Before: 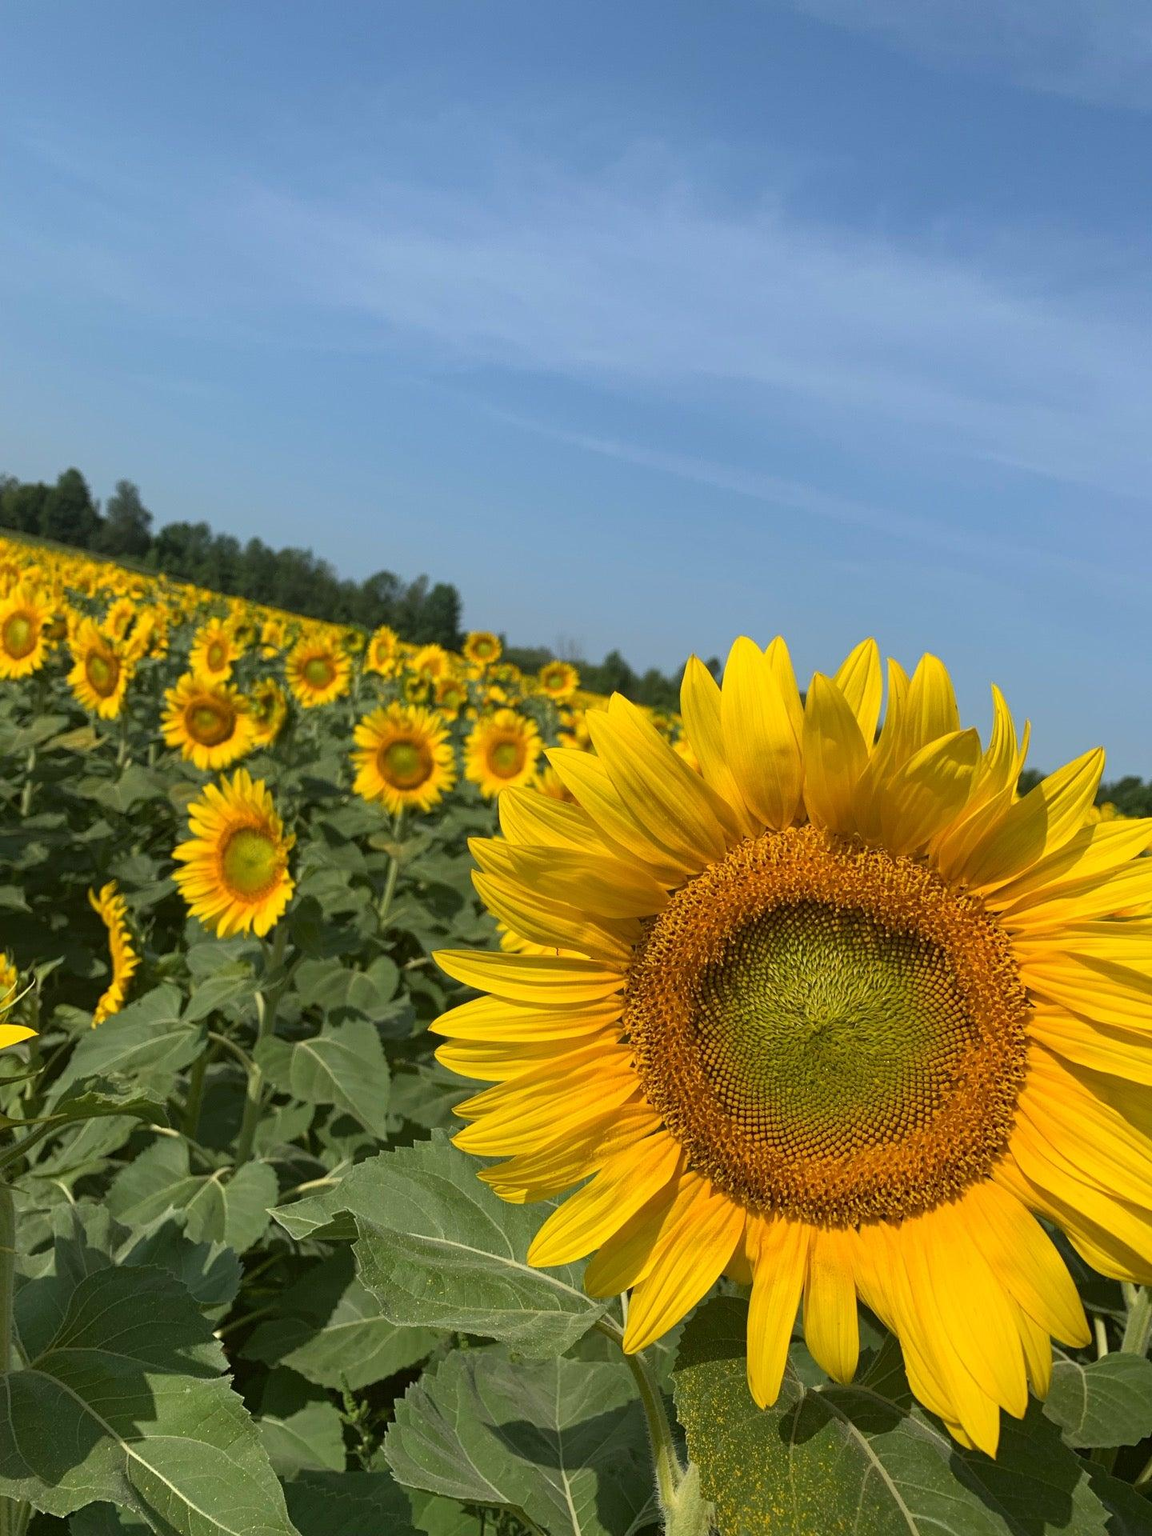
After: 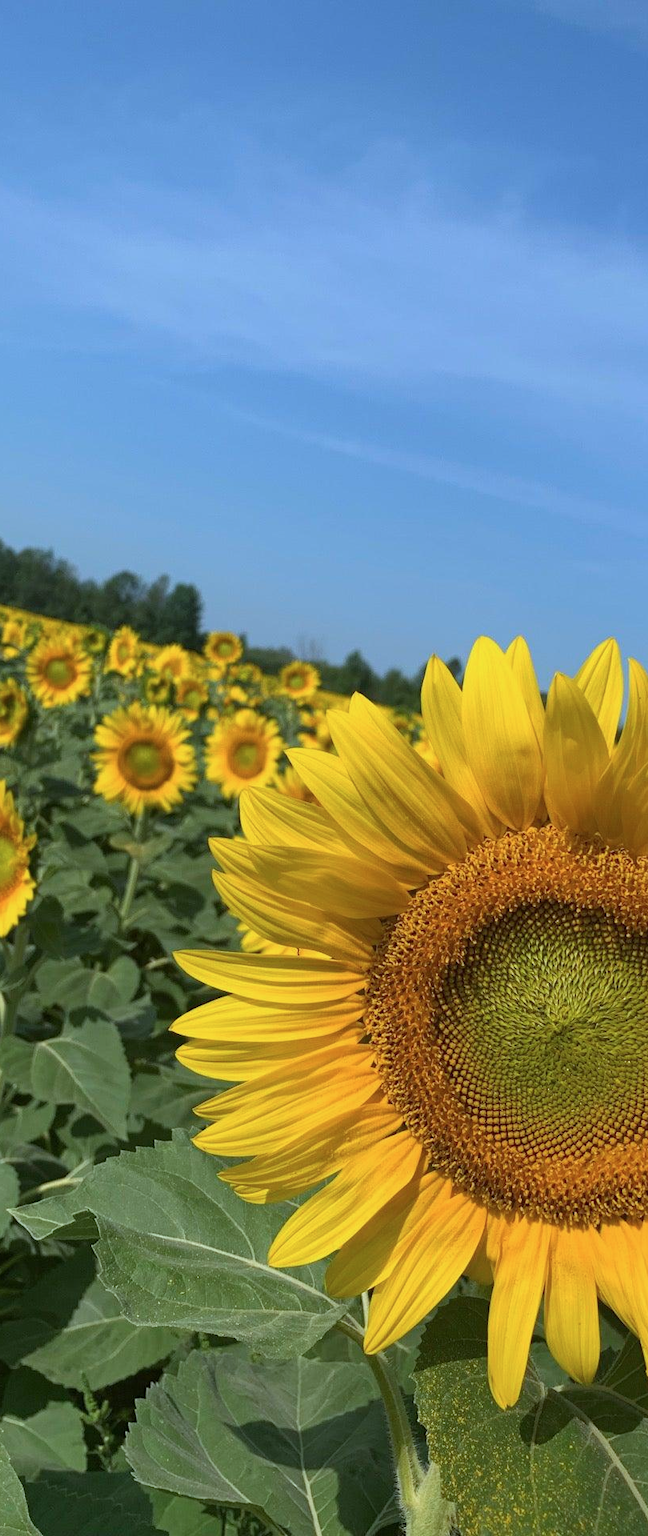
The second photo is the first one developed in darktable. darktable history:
crop and rotate: left 22.516%, right 21.234%
tone equalizer: on, module defaults
color calibration: x 0.37, y 0.382, temperature 4313.32 K
